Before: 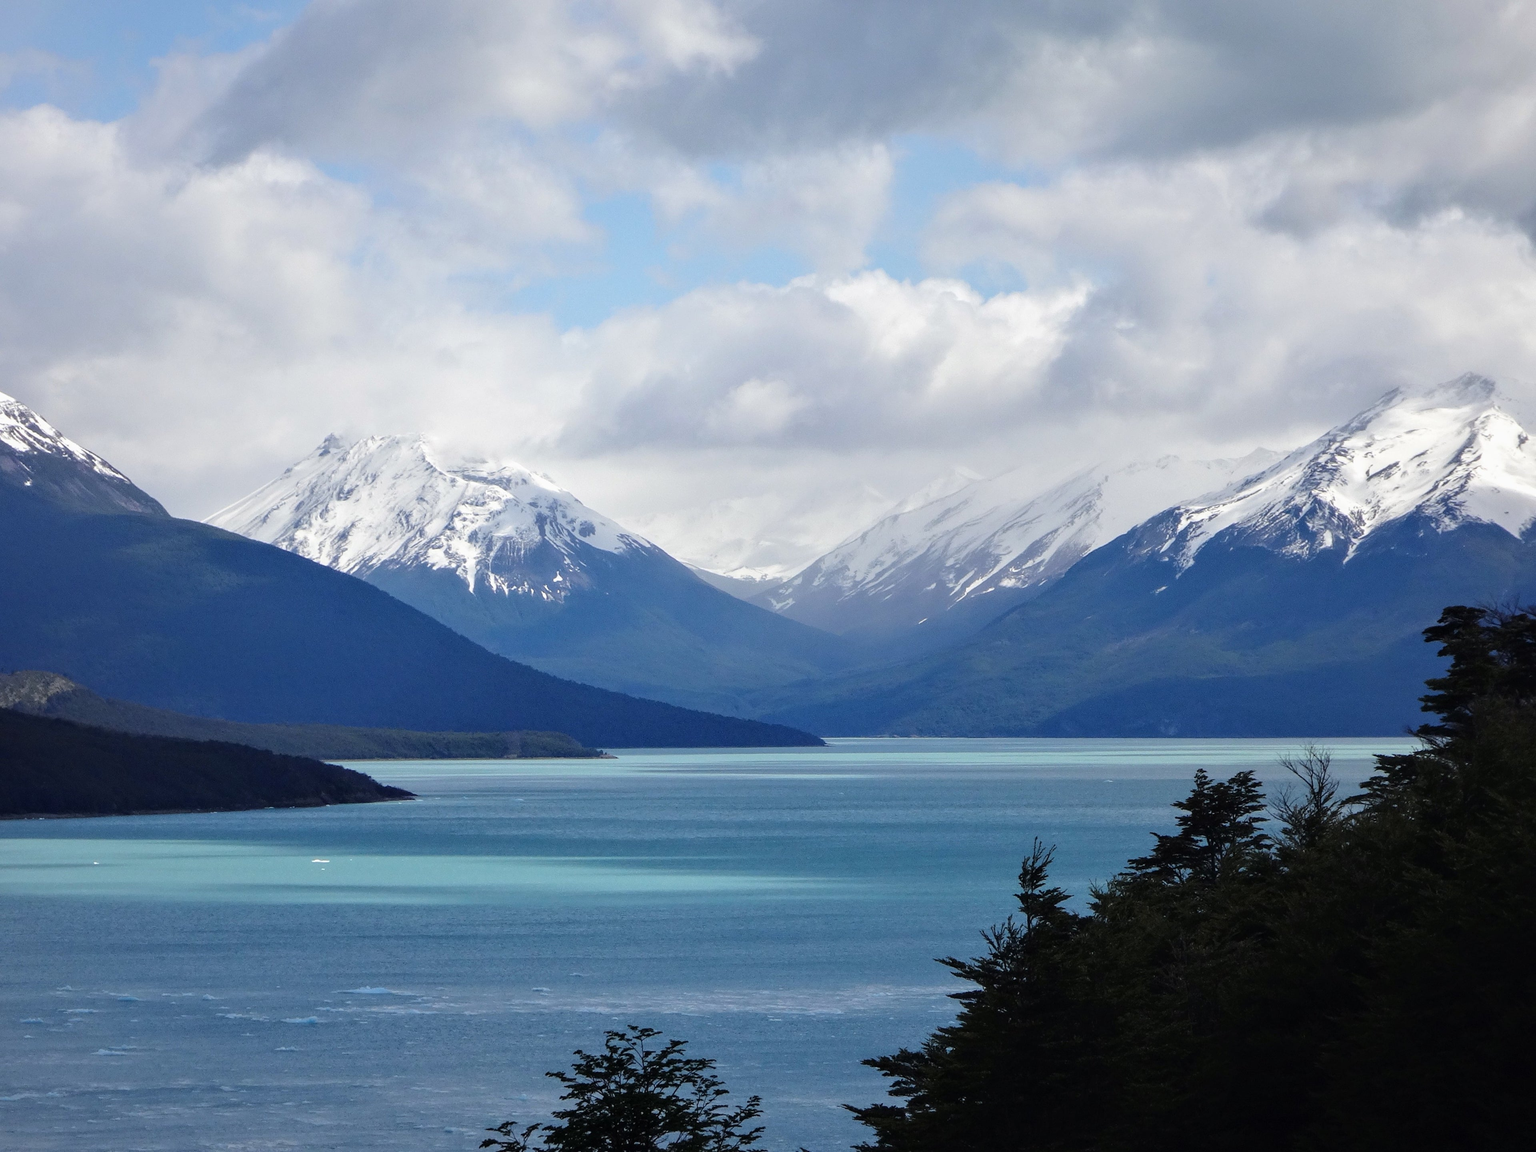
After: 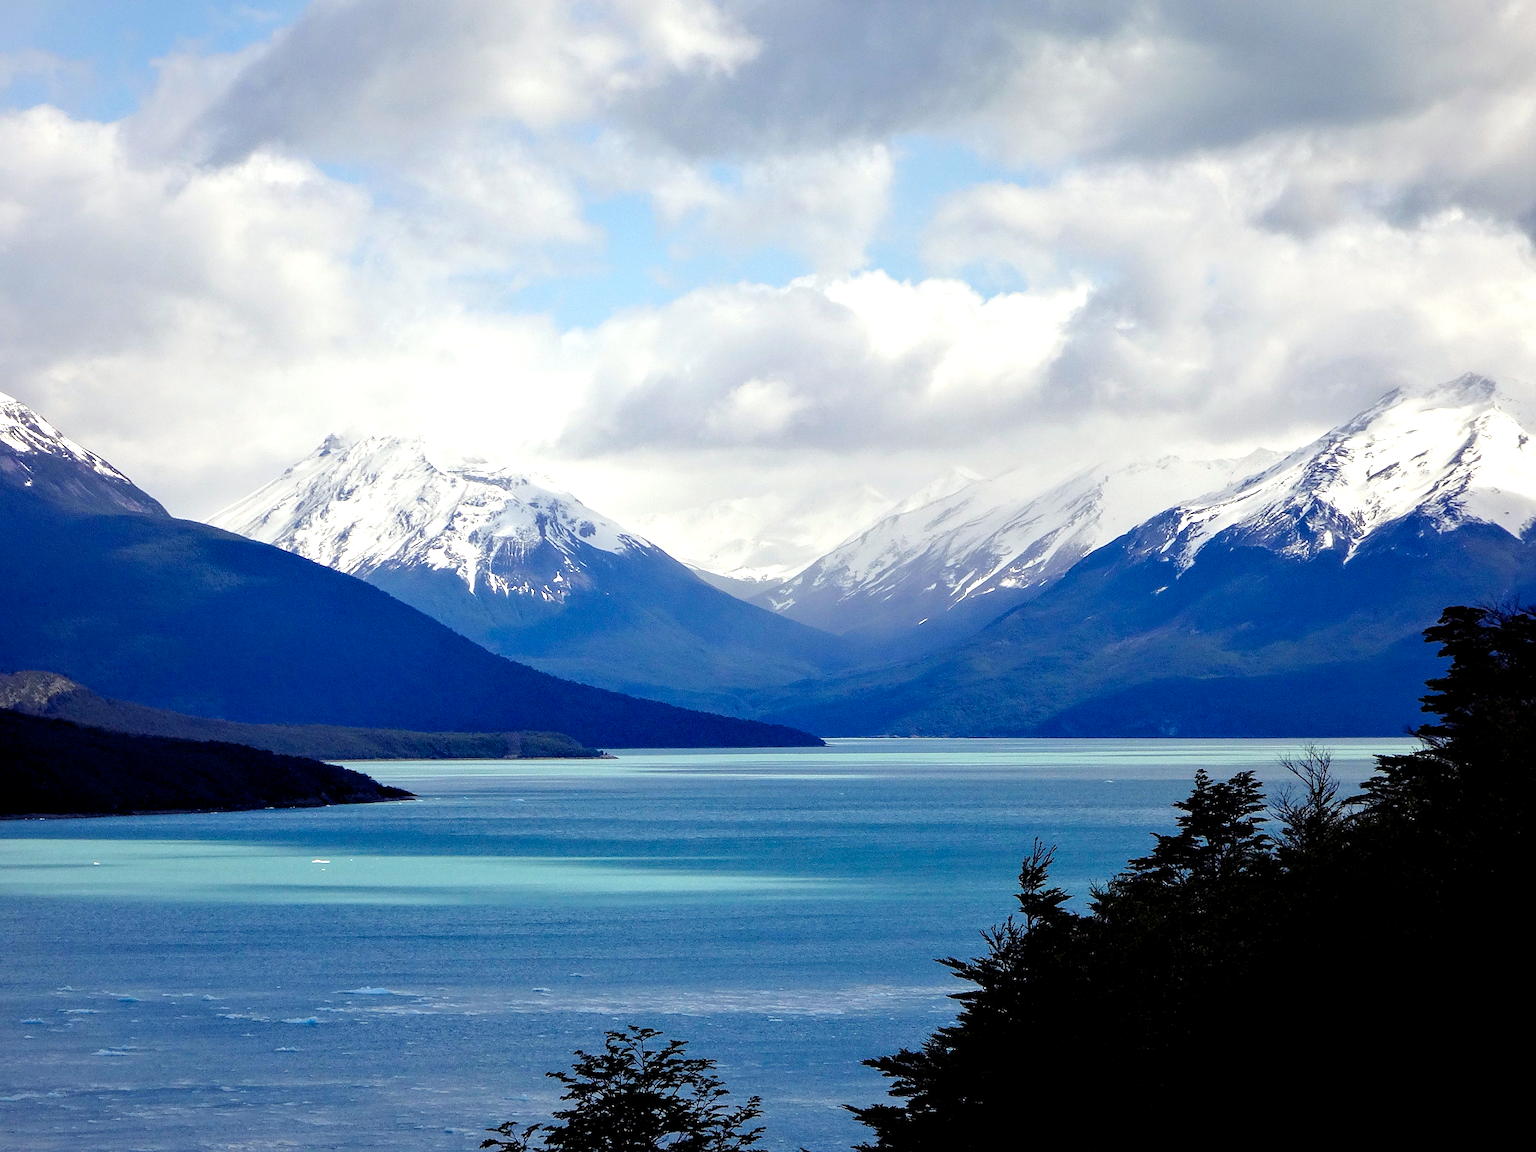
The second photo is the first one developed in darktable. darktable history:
color balance rgb: shadows lift › luminance -21.66%, shadows lift › chroma 6.57%, shadows lift › hue 270°, power › chroma 0.68%, power › hue 60°, highlights gain › luminance 6.08%, highlights gain › chroma 1.33%, highlights gain › hue 90°, global offset › luminance -0.87%, perceptual saturation grading › global saturation 26.86%, perceptual saturation grading › highlights -28.39%, perceptual saturation grading › mid-tones 15.22%, perceptual saturation grading › shadows 33.98%, perceptual brilliance grading › highlights 10%, perceptual brilliance grading › mid-tones 5%
sharpen: on, module defaults
